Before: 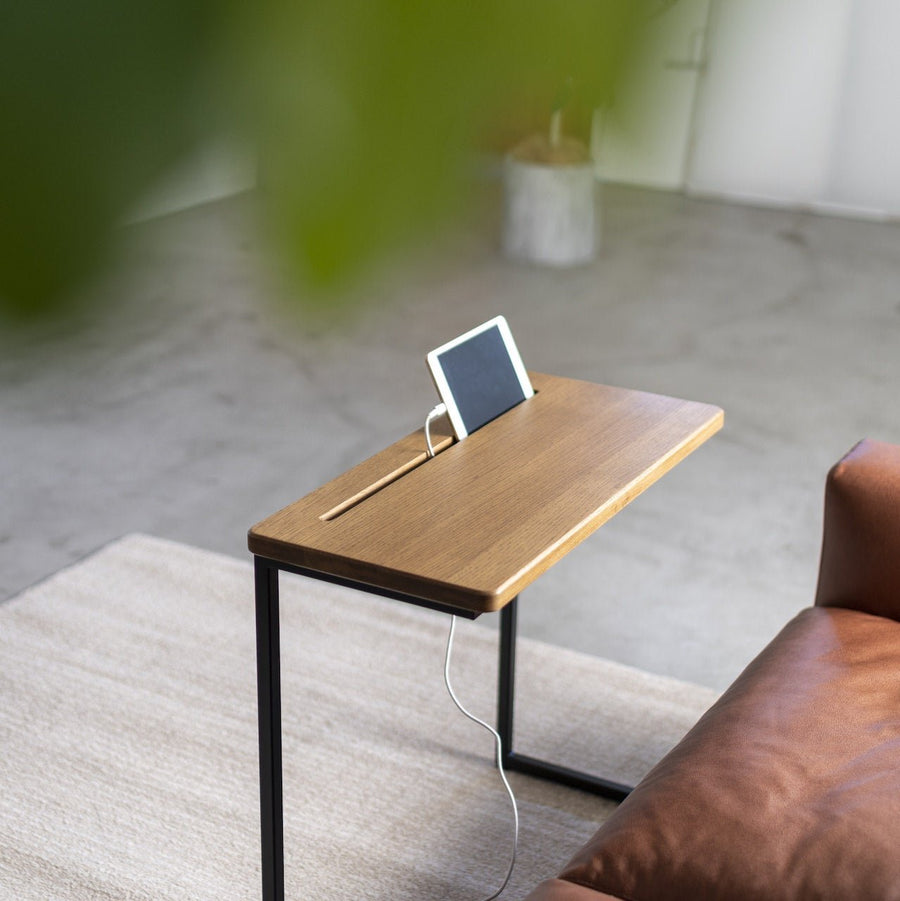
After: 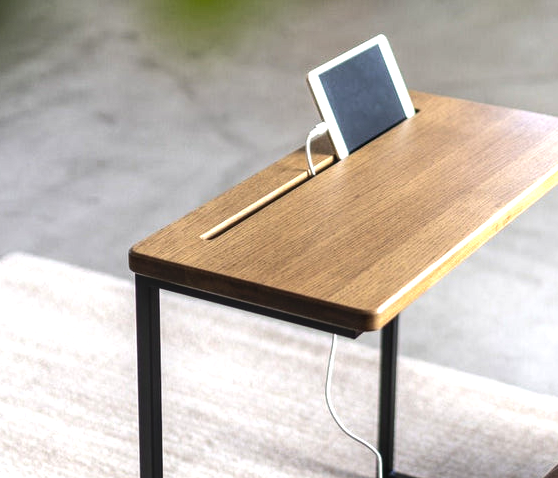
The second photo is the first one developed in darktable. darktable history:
crop: left 13.312%, top 31.28%, right 24.627%, bottom 15.582%
tone equalizer: -8 EV -0.75 EV, -7 EV -0.7 EV, -6 EV -0.6 EV, -5 EV -0.4 EV, -3 EV 0.4 EV, -2 EV 0.6 EV, -1 EV 0.7 EV, +0 EV 0.75 EV, edges refinement/feathering 500, mask exposure compensation -1.57 EV, preserve details no
local contrast: on, module defaults
